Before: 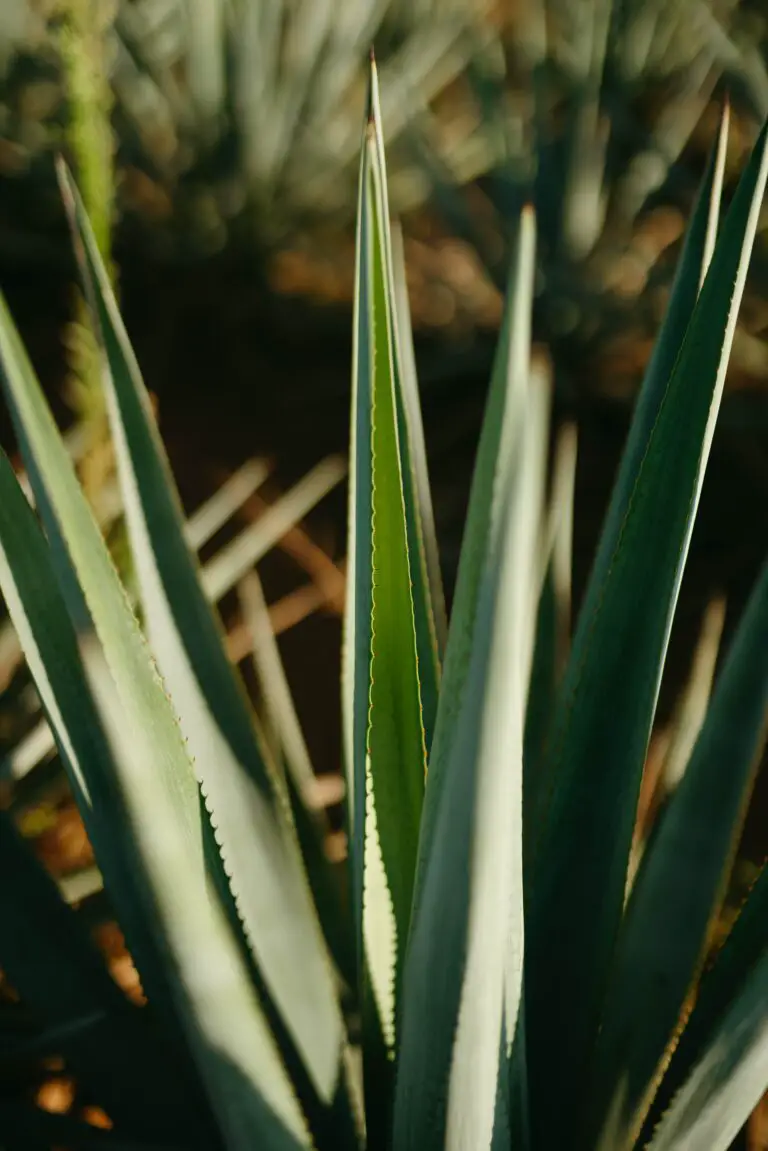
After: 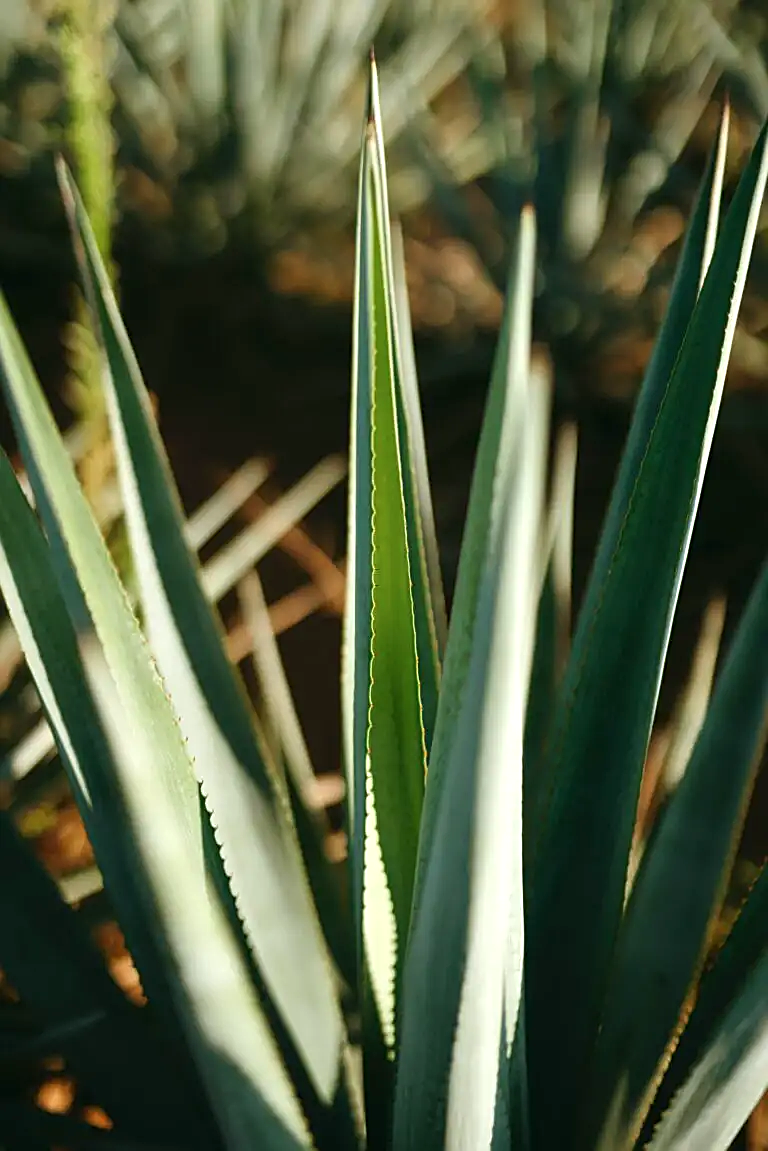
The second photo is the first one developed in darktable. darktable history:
color correction: highlights a* -0.137, highlights b* -5.91, shadows a* -0.137, shadows b* -0.137
sharpen: on, module defaults
exposure: exposure 0.493 EV, compensate highlight preservation false
